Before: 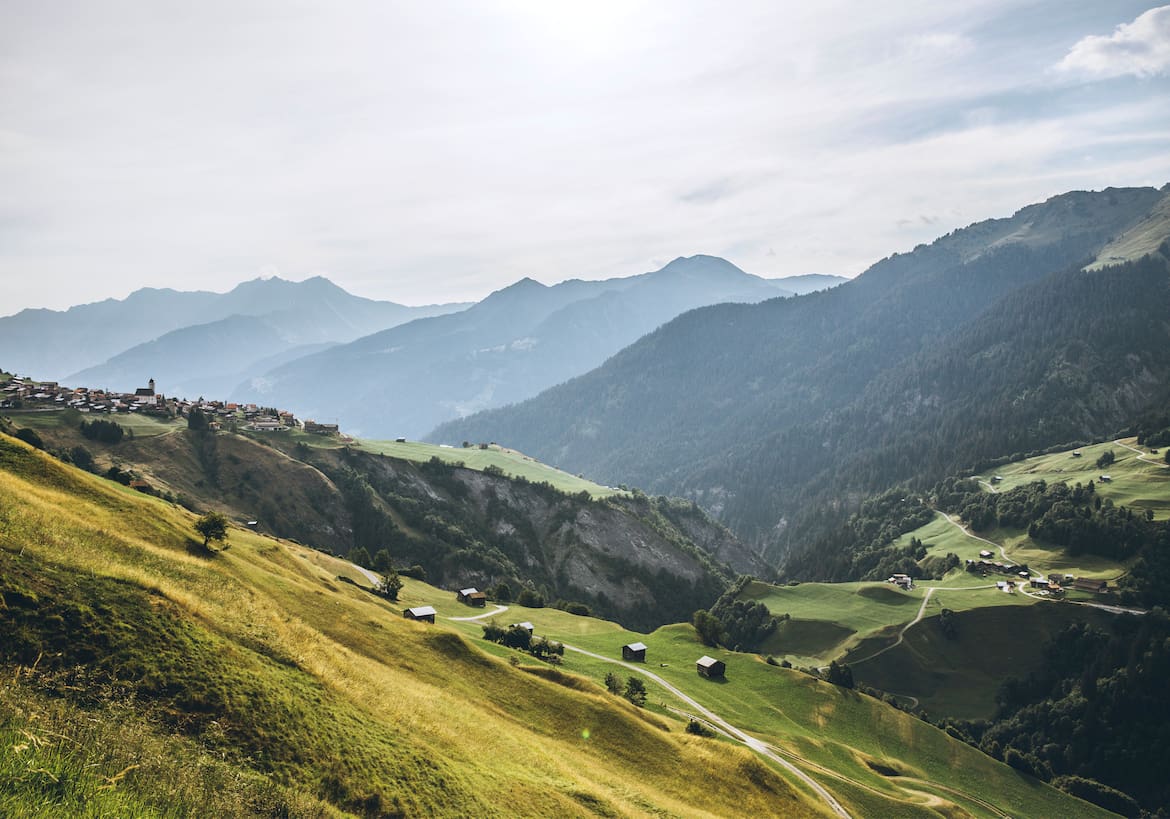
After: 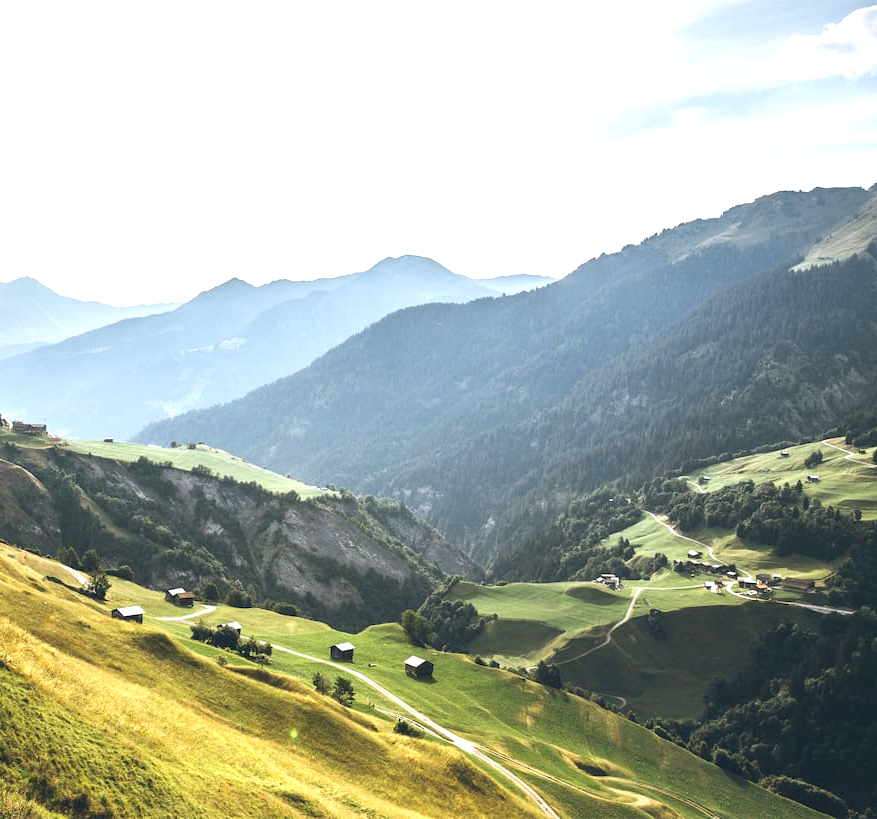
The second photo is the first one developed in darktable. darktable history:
exposure: exposure 0.739 EV, compensate exposure bias true, compensate highlight preservation false
crop and rotate: left 25.018%
